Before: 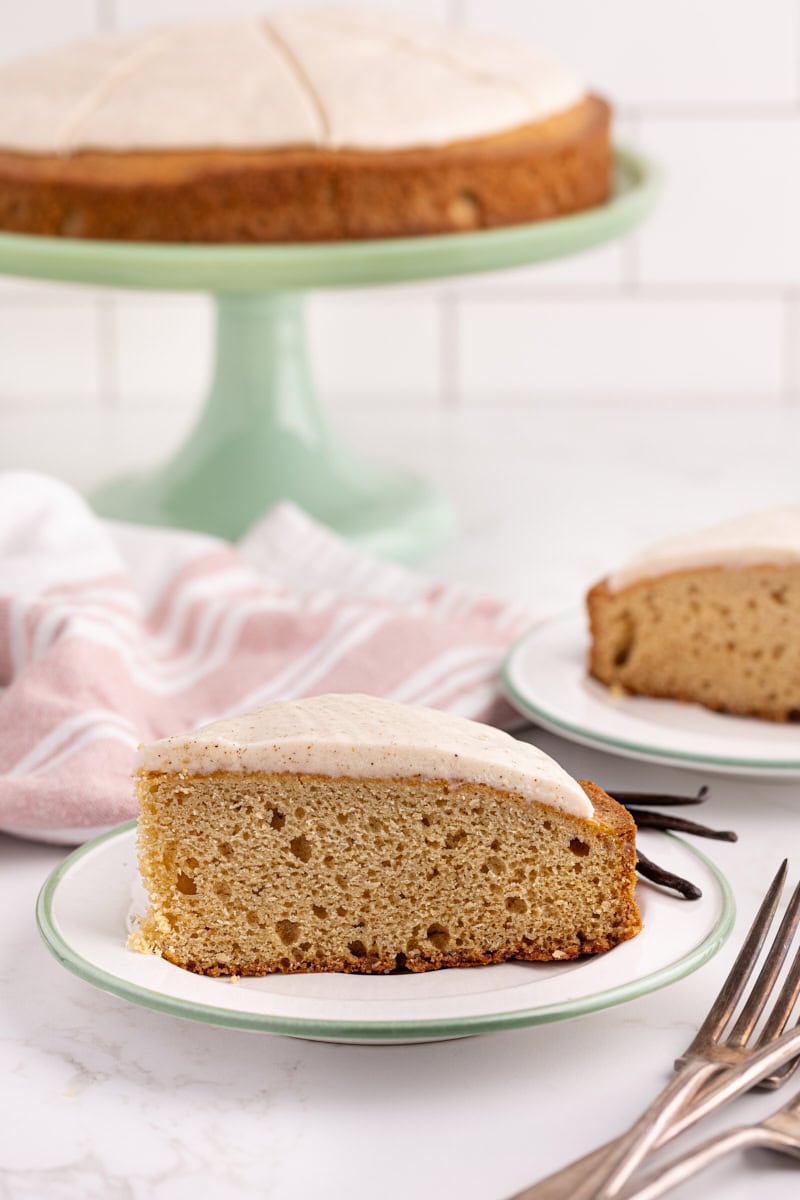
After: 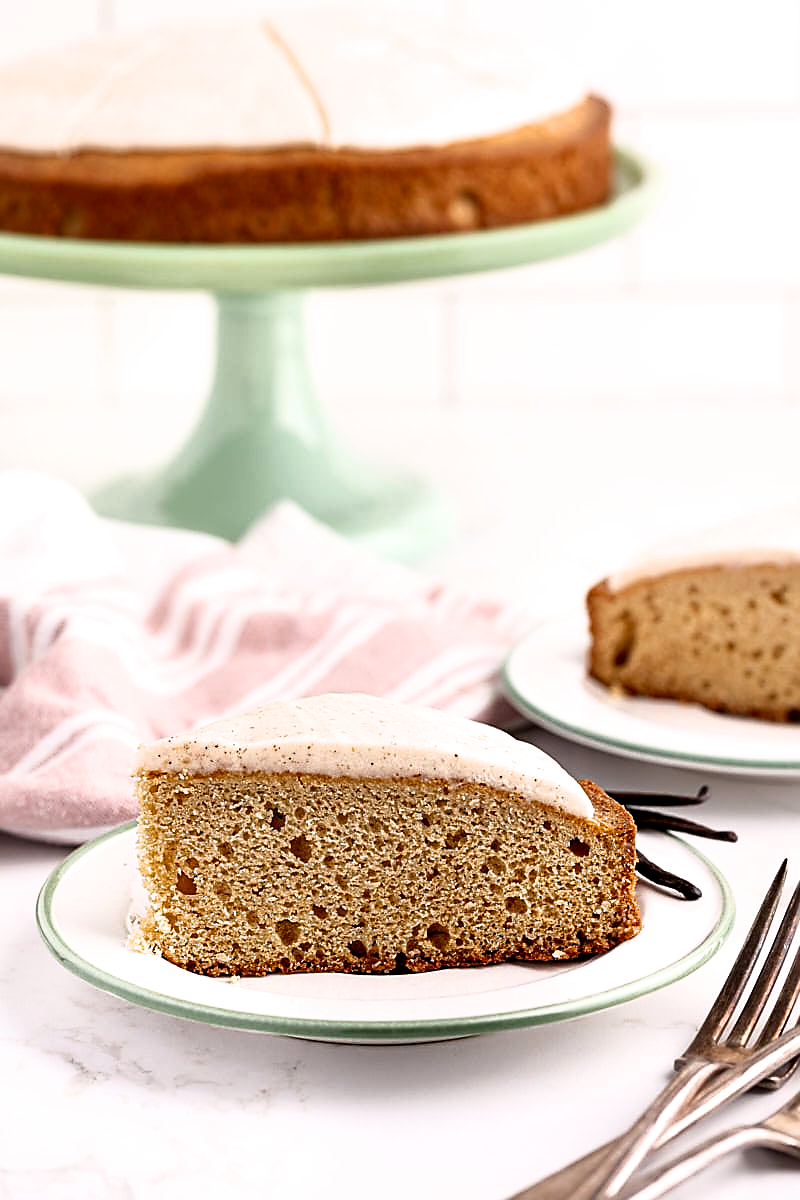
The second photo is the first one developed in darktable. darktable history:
sharpen: radius 1.359, amount 1.233, threshold 0.74
tone curve: curves: ch0 [(0, 0) (0.003, 0.005) (0.011, 0.019) (0.025, 0.04) (0.044, 0.064) (0.069, 0.095) (0.1, 0.129) (0.136, 0.169) (0.177, 0.207) (0.224, 0.247) (0.277, 0.298) (0.335, 0.354) (0.399, 0.416) (0.468, 0.478) (0.543, 0.553) (0.623, 0.634) (0.709, 0.709) (0.801, 0.817) (0.898, 0.912) (1, 1)], color space Lab, linked channels, preserve colors none
contrast brightness saturation: contrast 0.065, brightness -0.14, saturation 0.107
filmic rgb: black relative exposure -8.18 EV, white relative exposure 2.2 EV, target white luminance 99.888%, hardness 7.07, latitude 75.48%, contrast 1.32, highlights saturation mix -2.35%, shadows ↔ highlights balance 30.71%
